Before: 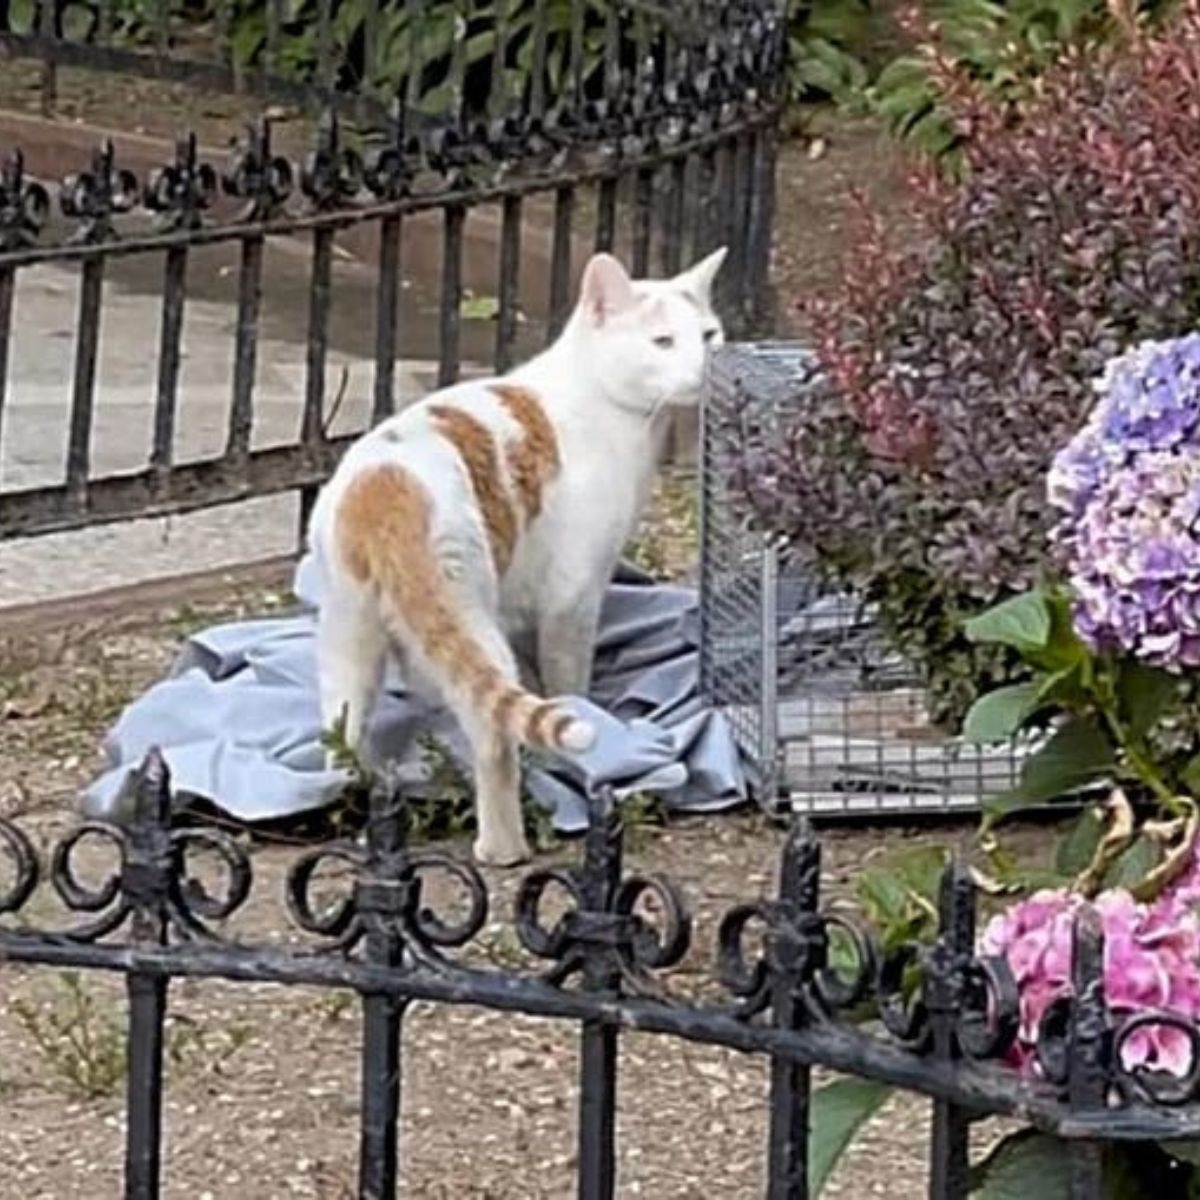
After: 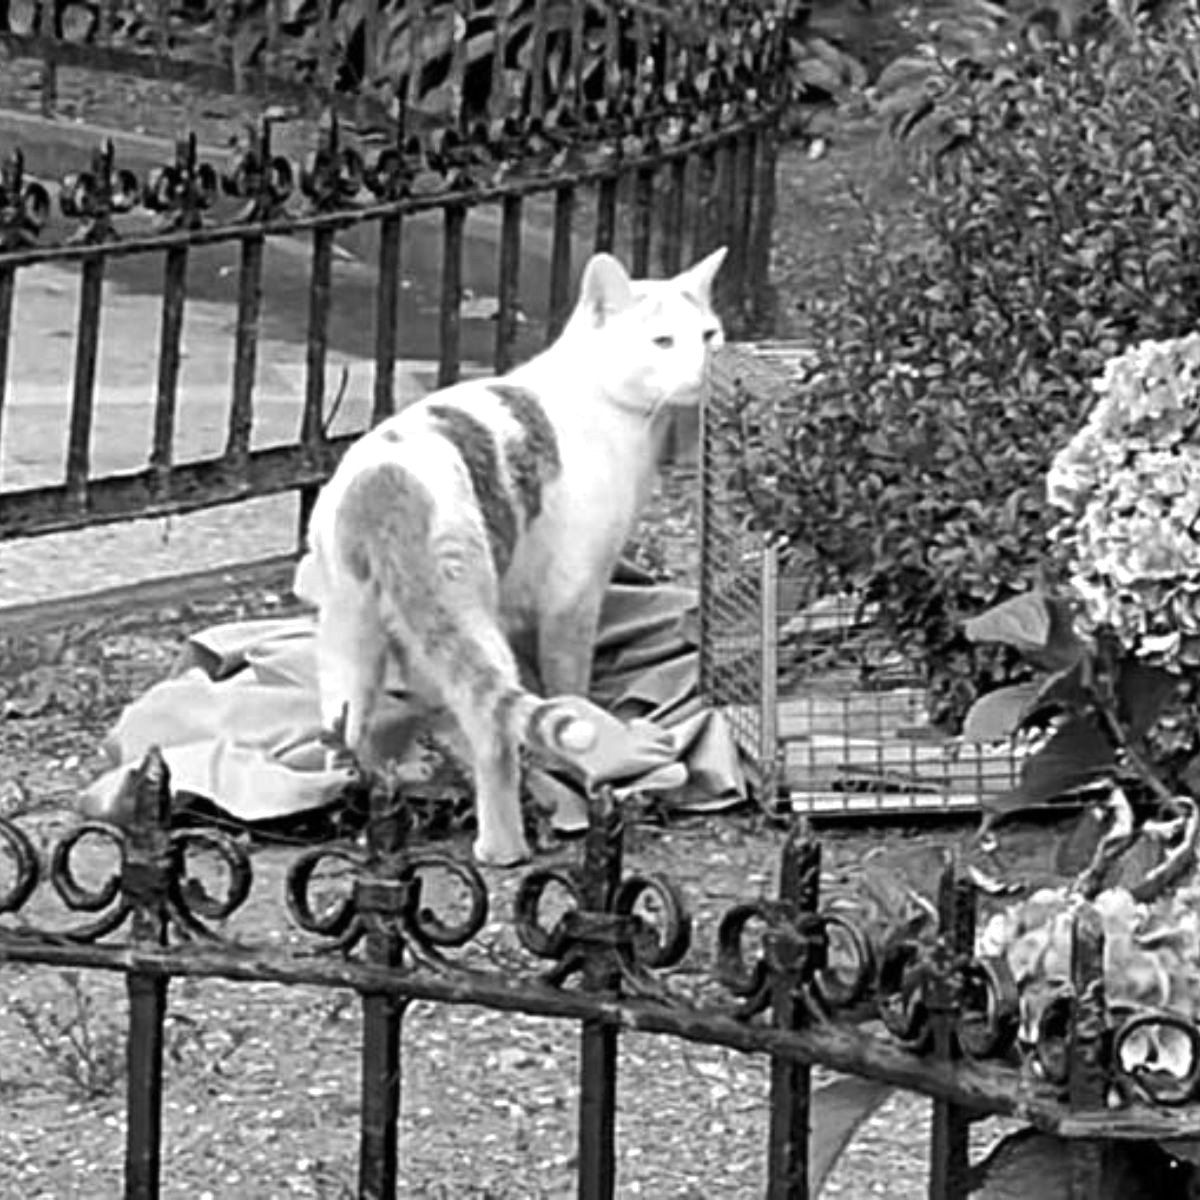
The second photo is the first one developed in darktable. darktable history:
tone equalizer: -8 EV -0.417 EV, -7 EV -0.389 EV, -6 EV -0.333 EV, -5 EV -0.222 EV, -3 EV 0.222 EV, -2 EV 0.333 EV, -1 EV 0.389 EV, +0 EV 0.417 EV, edges refinement/feathering 500, mask exposure compensation -1.57 EV, preserve details no
shadows and highlights: soften with gaussian
monochrome: a -4.13, b 5.16, size 1
